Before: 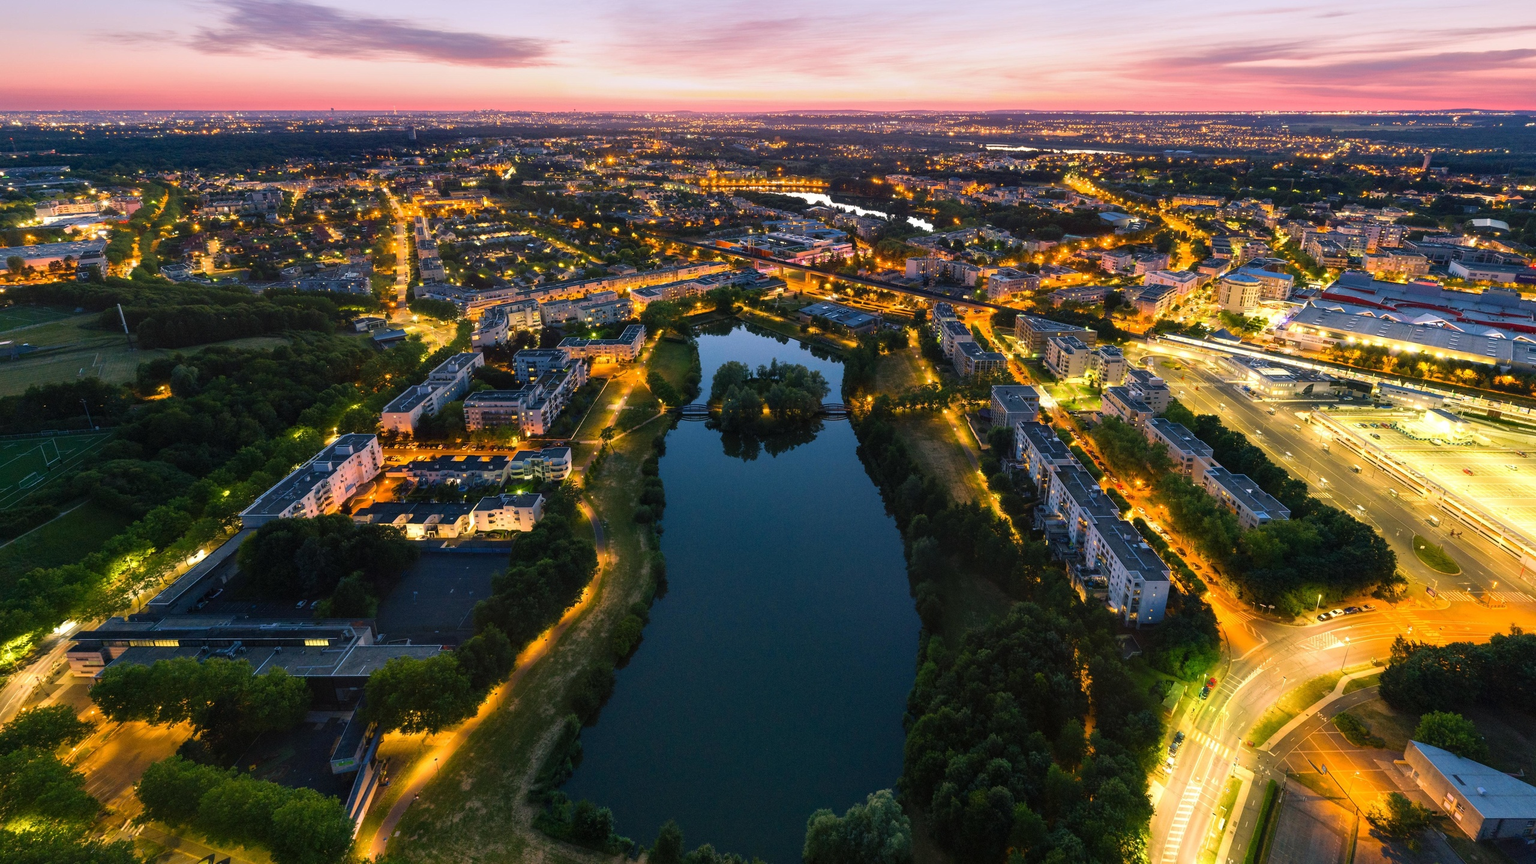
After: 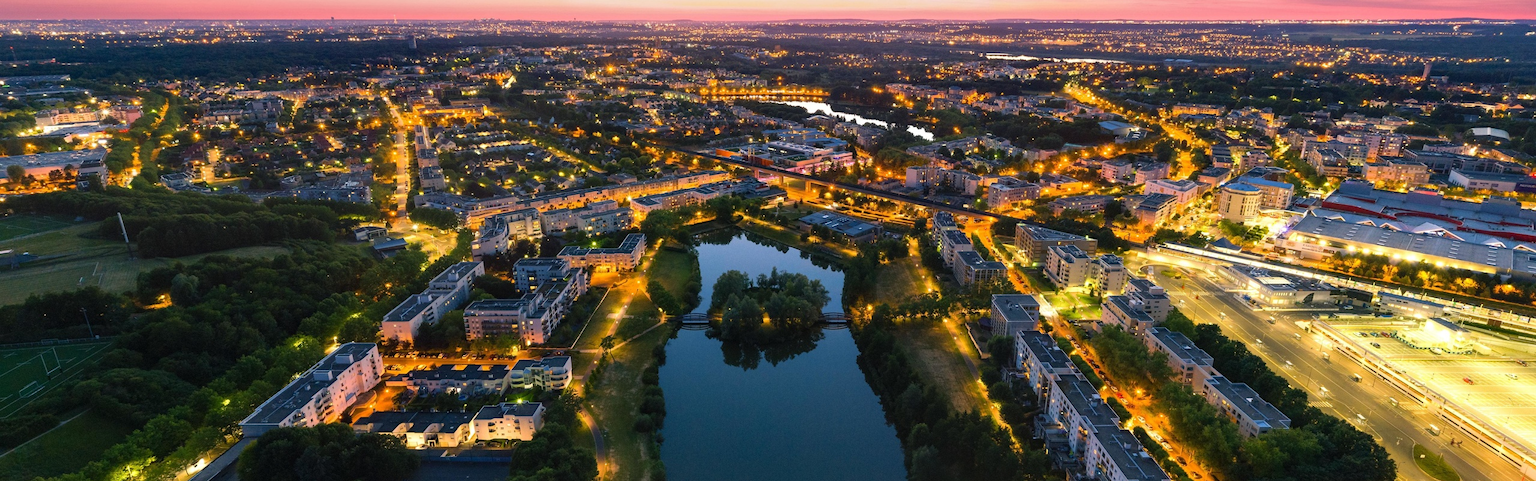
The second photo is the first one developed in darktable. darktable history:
crop and rotate: top 10.601%, bottom 33.607%
